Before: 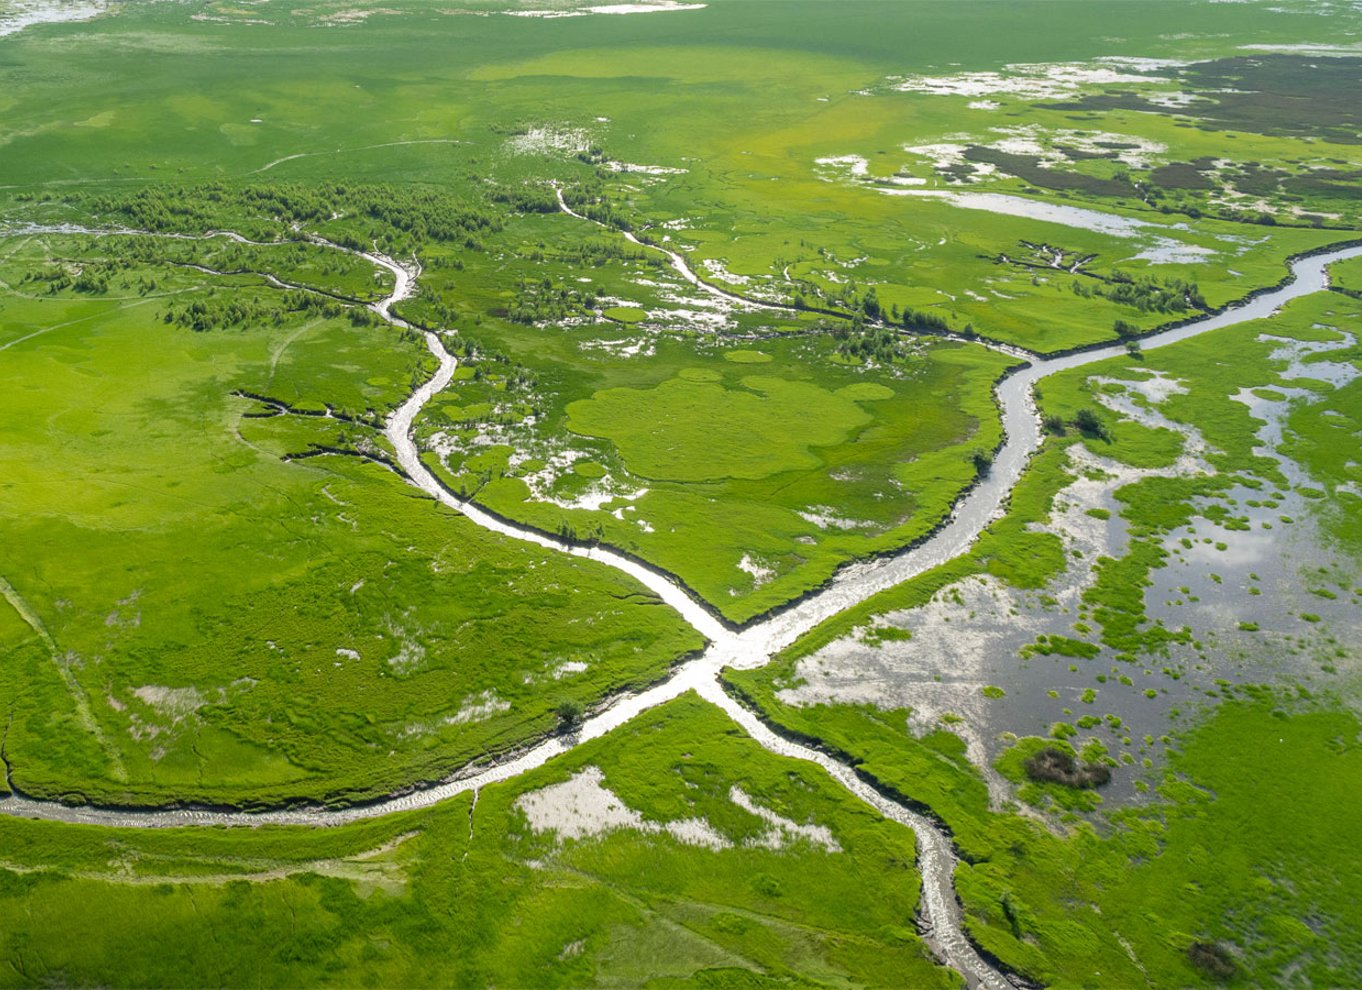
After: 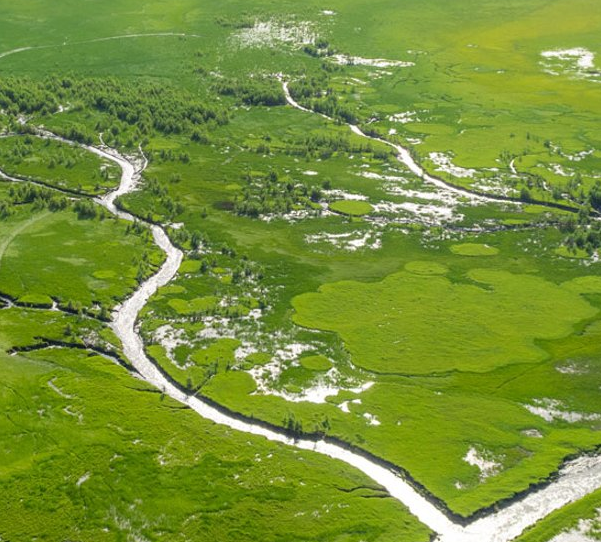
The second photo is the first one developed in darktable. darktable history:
crop: left 20.16%, top 10.87%, right 35.662%, bottom 34.313%
